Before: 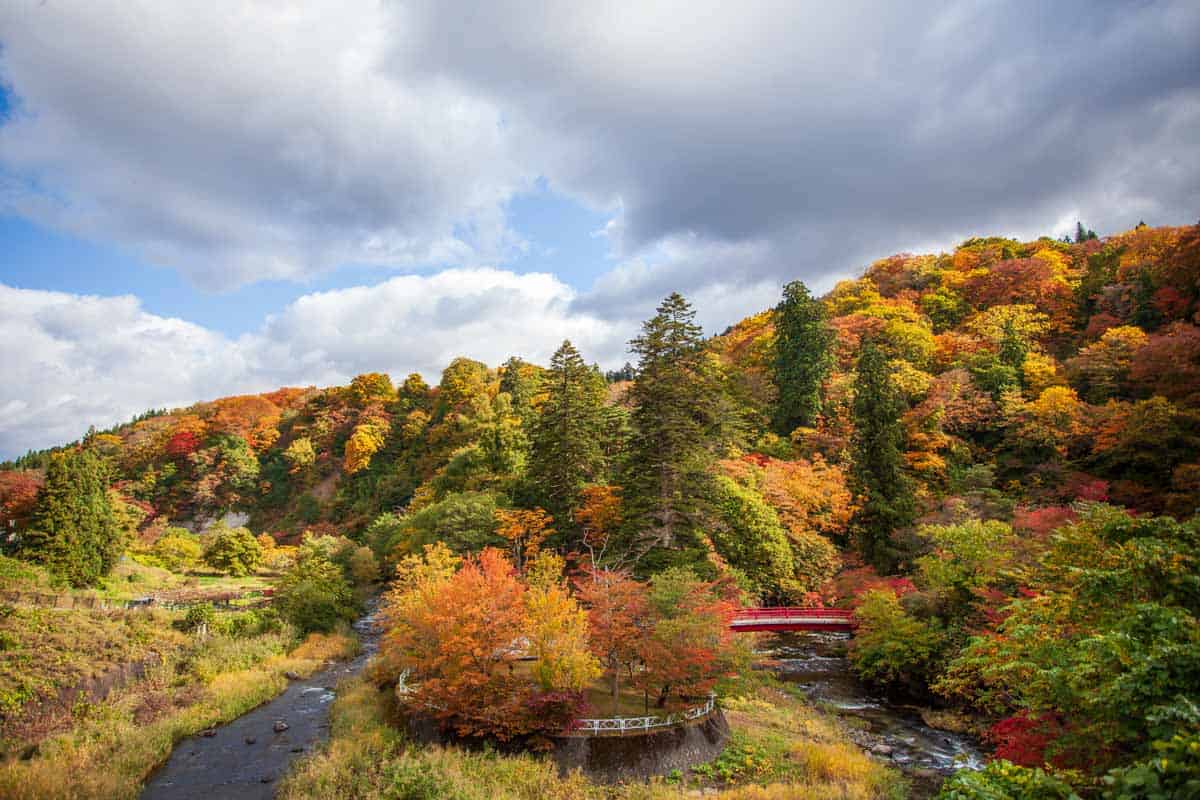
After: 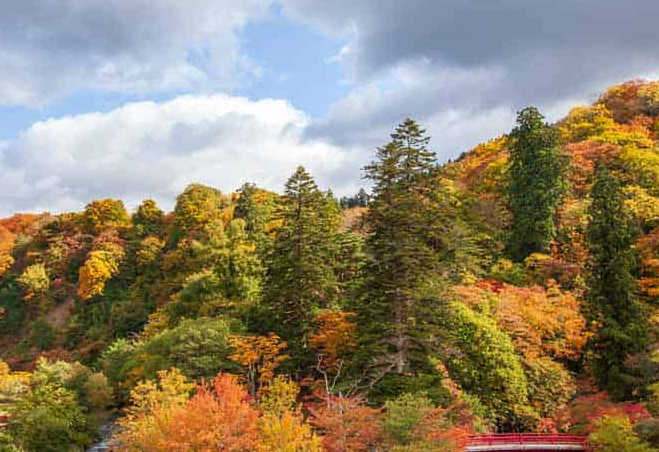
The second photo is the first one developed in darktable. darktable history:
crop and rotate: left 22.23%, top 21.805%, right 22.844%, bottom 21.654%
